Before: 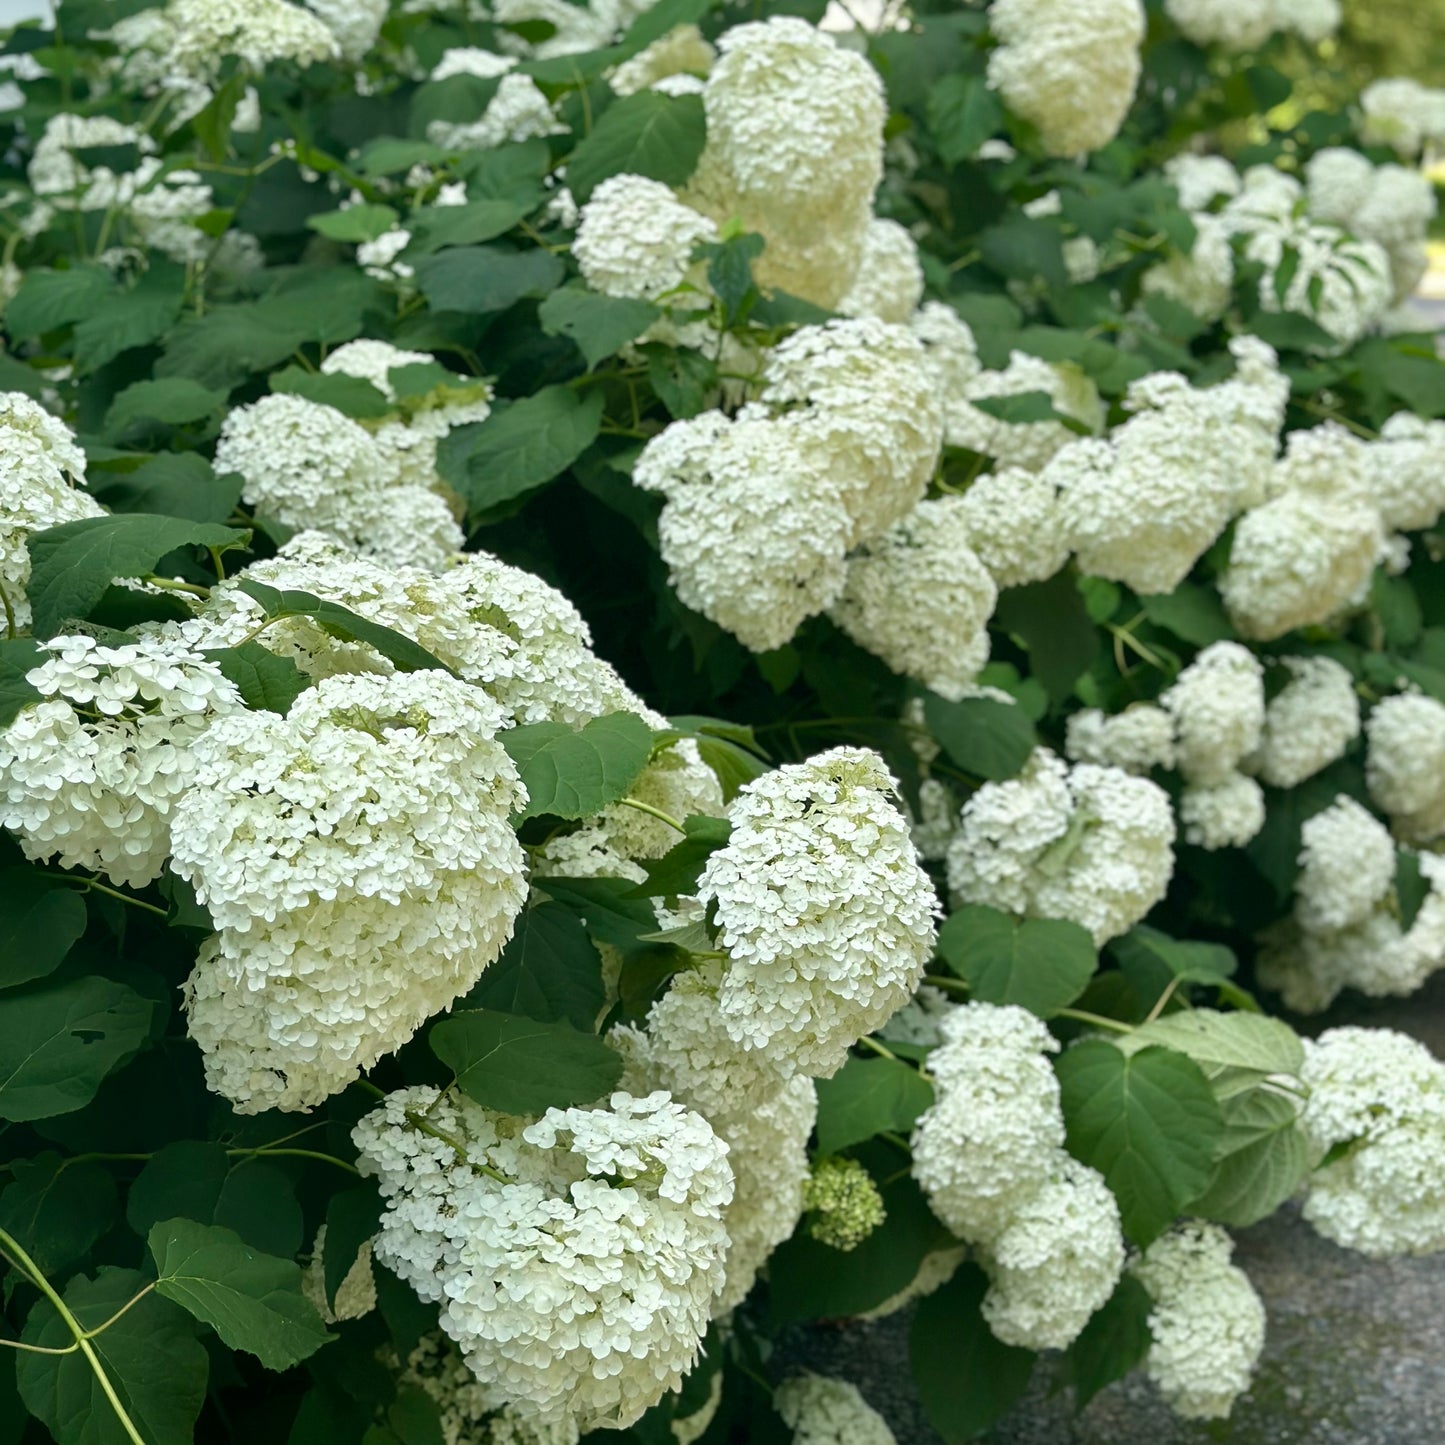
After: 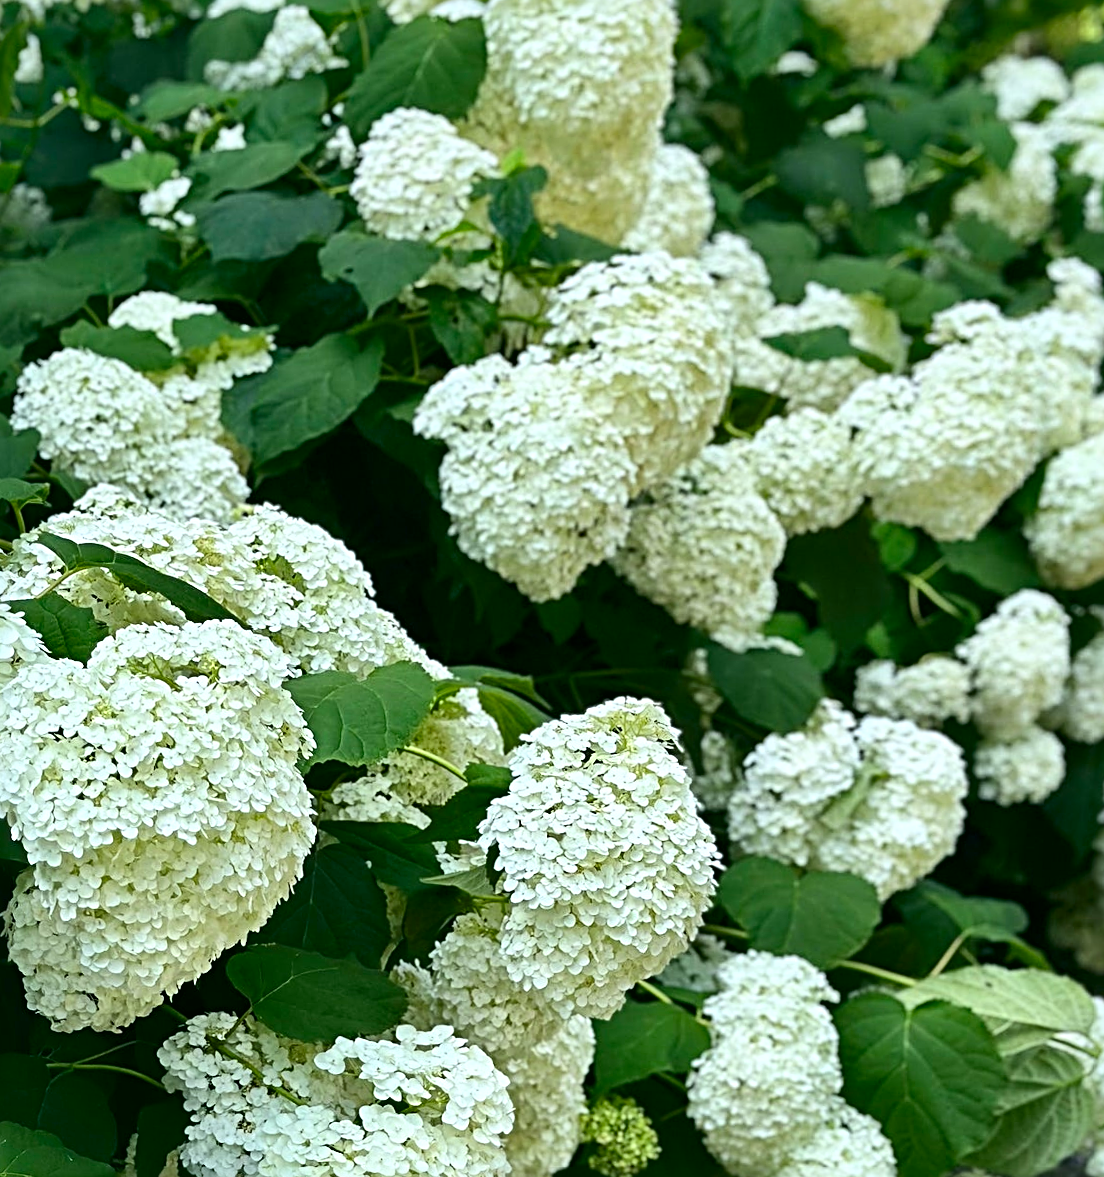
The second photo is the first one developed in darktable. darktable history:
crop: left 9.929%, top 3.475%, right 9.188%, bottom 9.529%
local contrast: mode bilateral grid, contrast 20, coarseness 50, detail 120%, midtone range 0.2
contrast brightness saturation: contrast 0.18, saturation 0.3
sharpen: radius 4
rotate and perspective: rotation 0.062°, lens shift (vertical) 0.115, lens shift (horizontal) -0.133, crop left 0.047, crop right 0.94, crop top 0.061, crop bottom 0.94
white balance: red 0.974, blue 1.044
